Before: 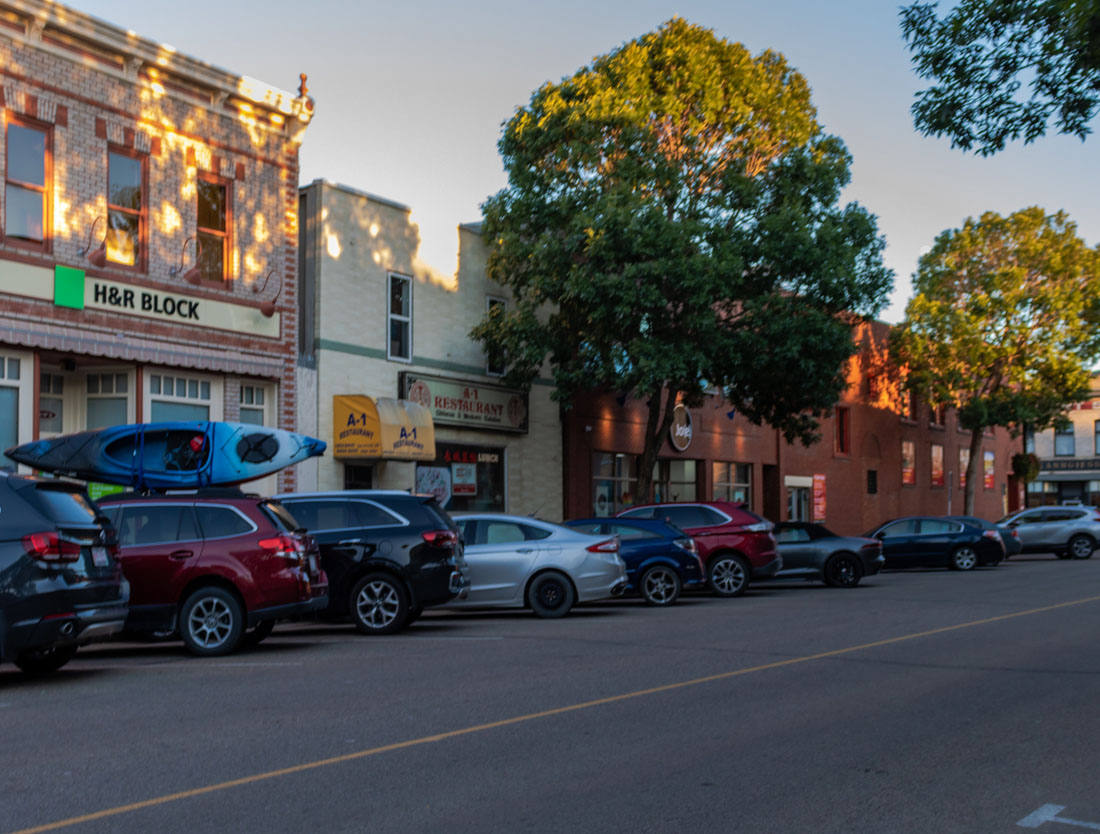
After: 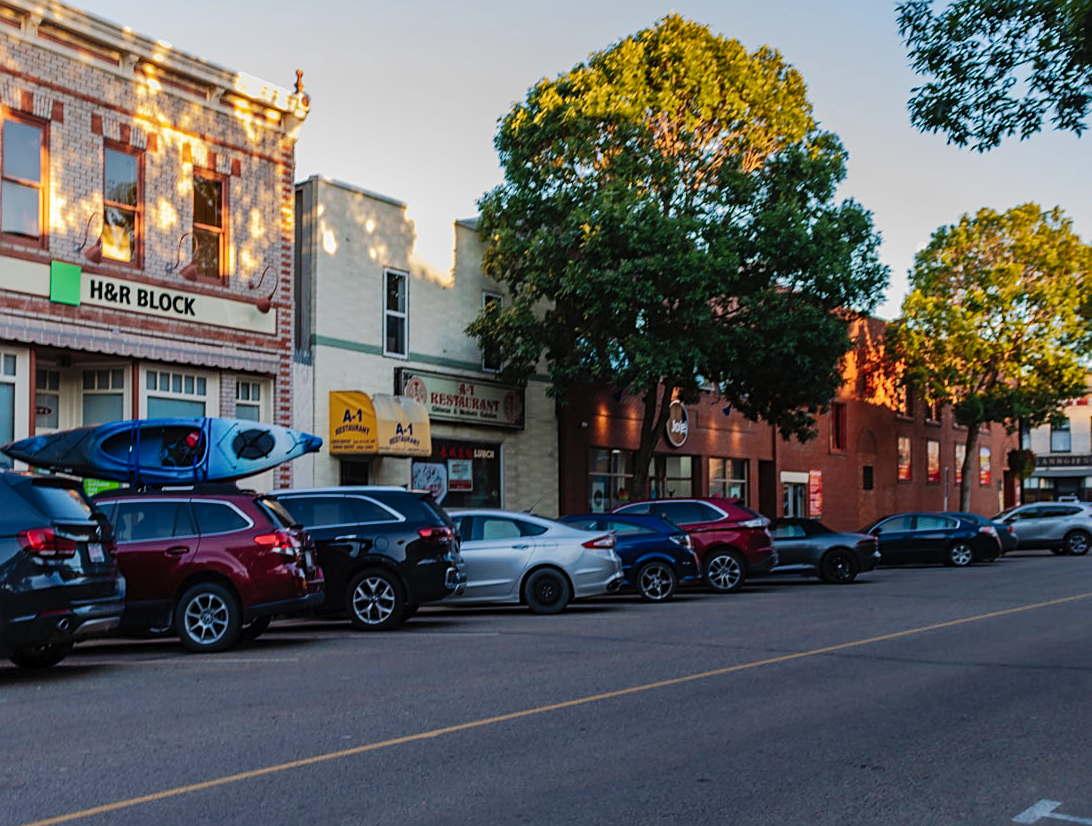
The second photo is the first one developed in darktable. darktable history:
sharpen: on, module defaults
tone curve: curves: ch0 [(0, 0) (0.003, 0.015) (0.011, 0.021) (0.025, 0.032) (0.044, 0.046) (0.069, 0.062) (0.1, 0.08) (0.136, 0.117) (0.177, 0.165) (0.224, 0.221) (0.277, 0.298) (0.335, 0.385) (0.399, 0.469) (0.468, 0.558) (0.543, 0.637) (0.623, 0.708) (0.709, 0.771) (0.801, 0.84) (0.898, 0.907) (1, 1)], preserve colors none
crop: left 0.434%, top 0.485%, right 0.244%, bottom 0.386%
